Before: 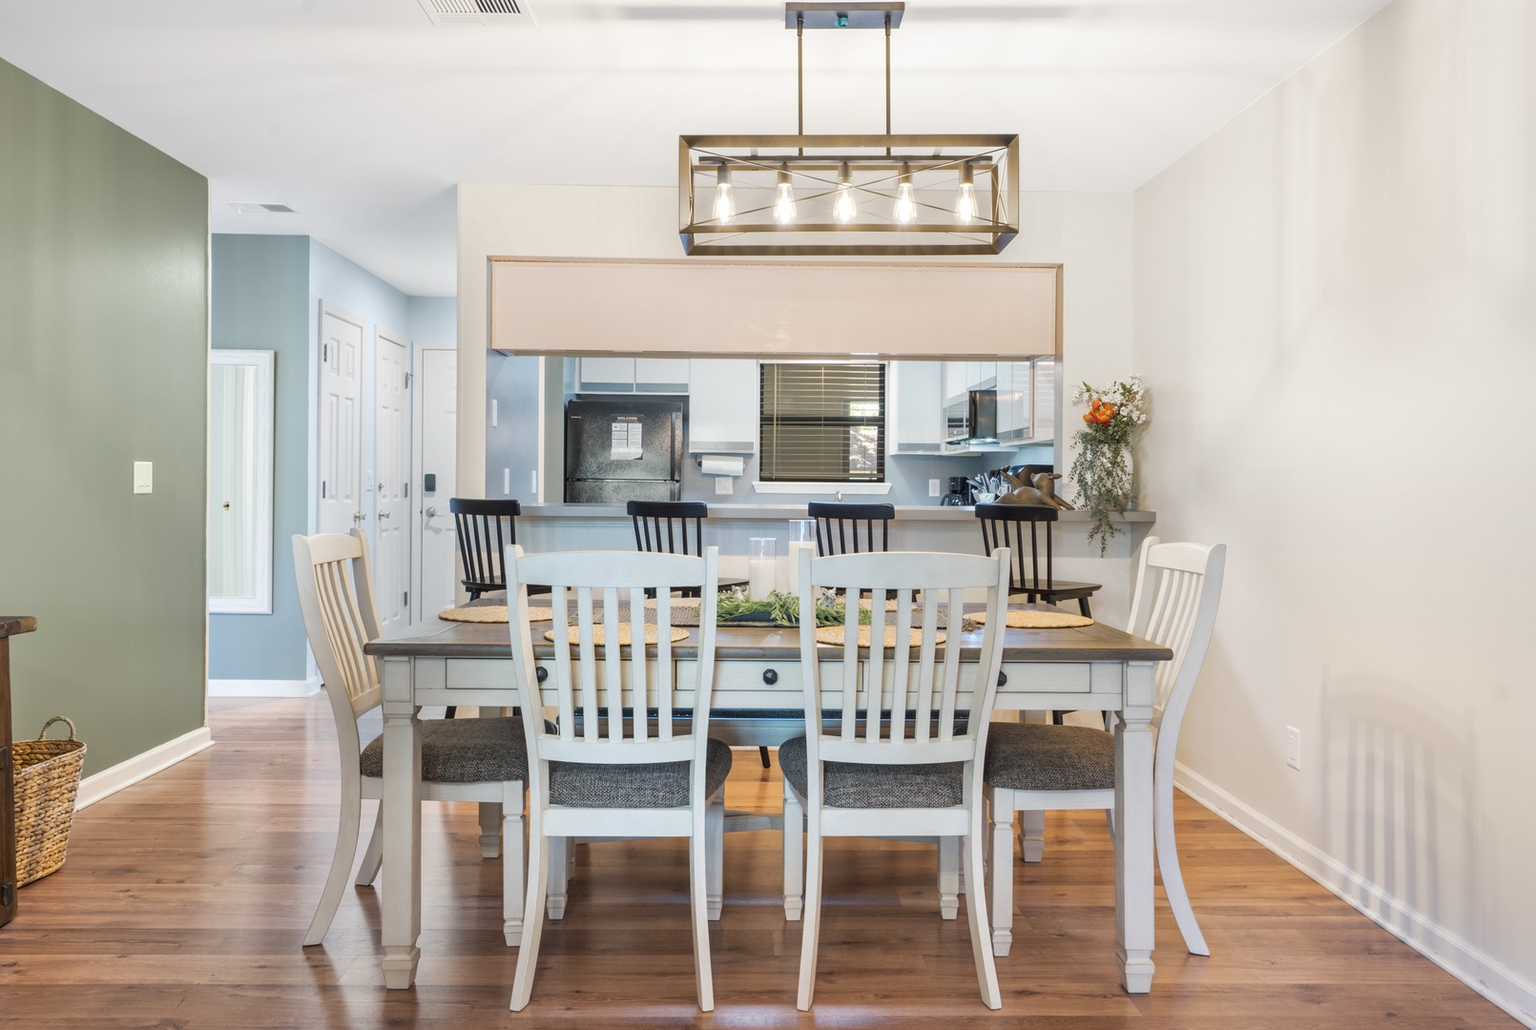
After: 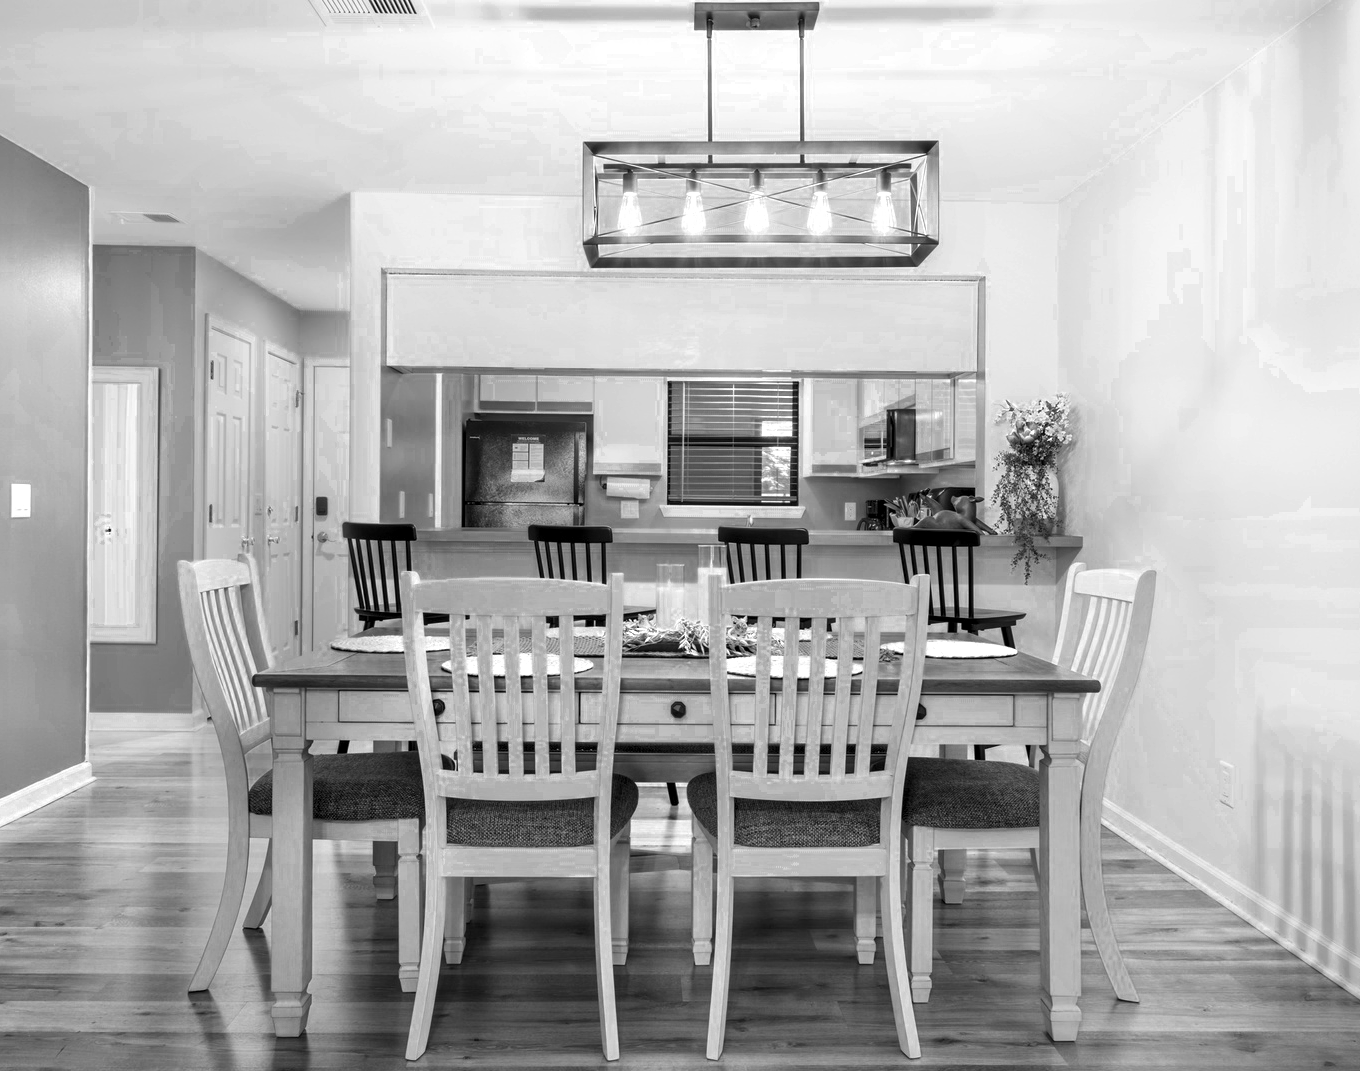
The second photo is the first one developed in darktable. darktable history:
color zones: curves: ch0 [(0, 0.554) (0.146, 0.662) (0.293, 0.86) (0.503, 0.774) (0.637, 0.106) (0.74, 0.072) (0.866, 0.488) (0.998, 0.569)]; ch1 [(0, 0) (0.143, 0) (0.286, 0) (0.429, 0) (0.571, 0) (0.714, 0) (0.857, 0)]
velvia: on, module defaults
crop: left 8.026%, right 7.374%
levels: levels [0.116, 0.574, 1]
